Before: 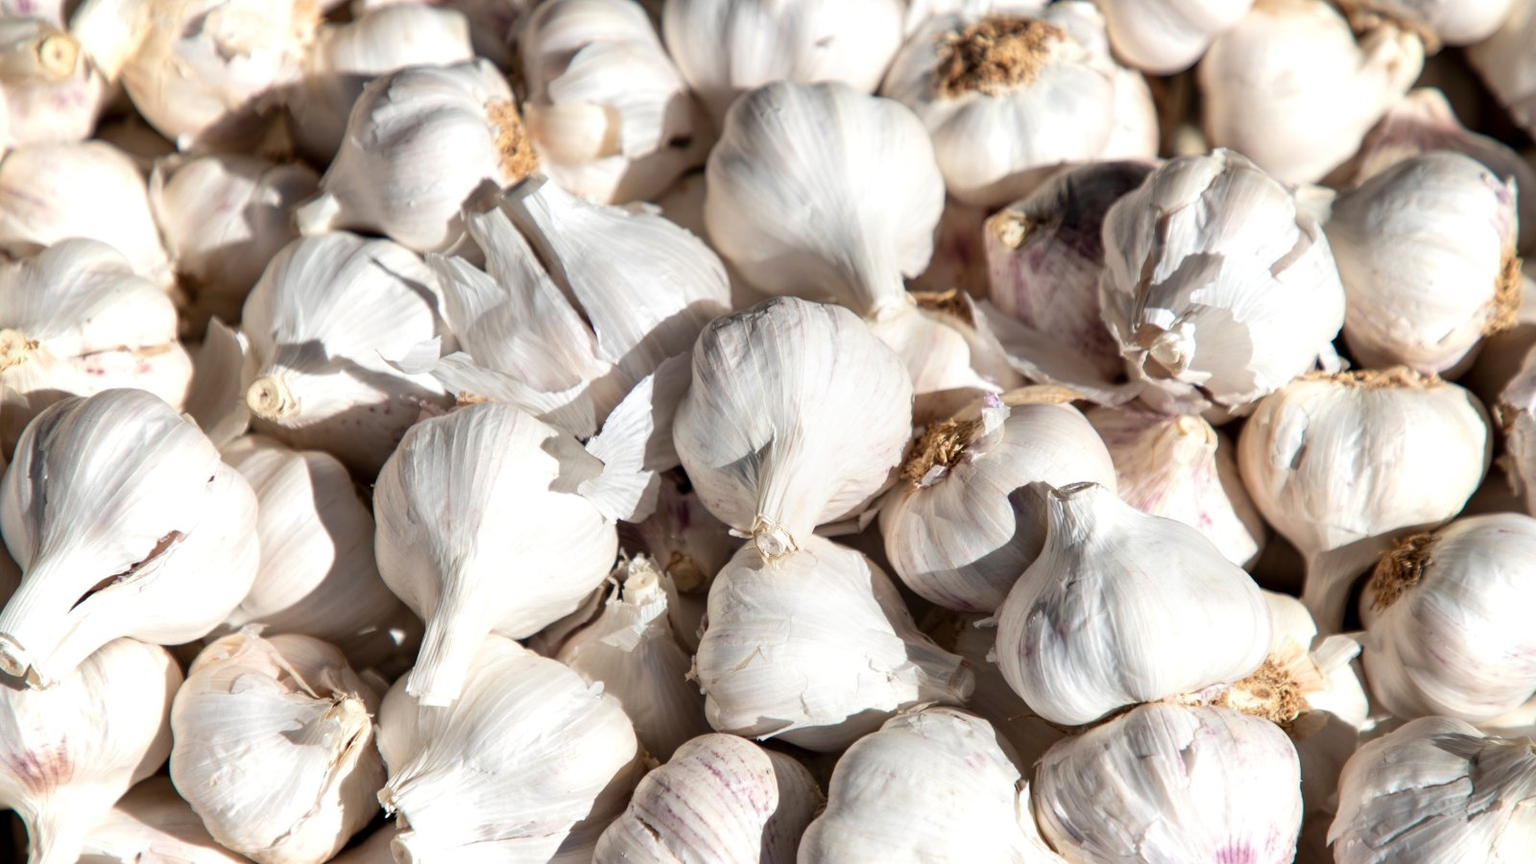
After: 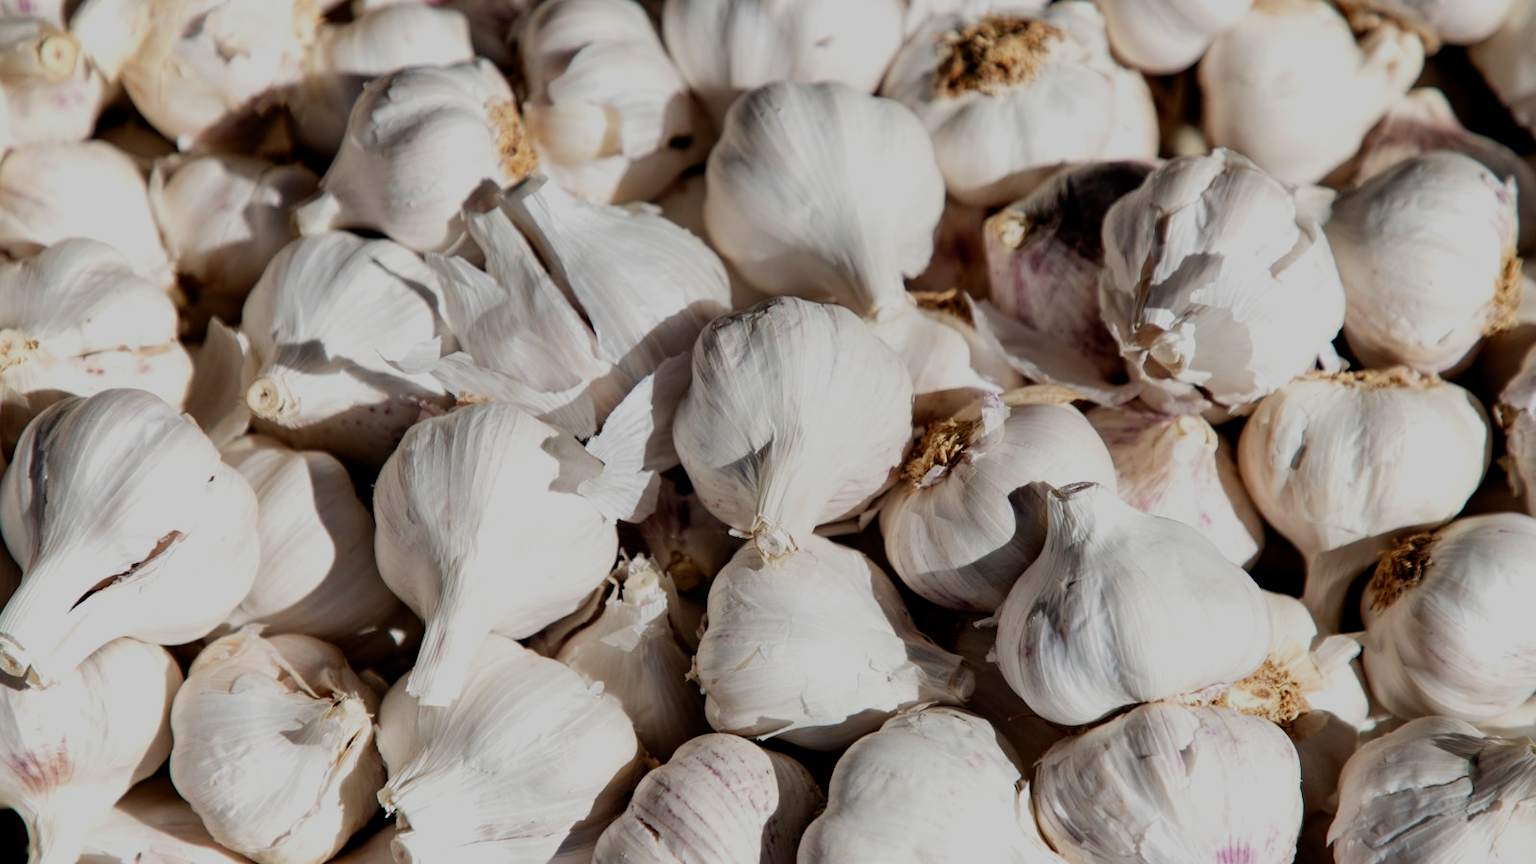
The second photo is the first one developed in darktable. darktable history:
filmic rgb: middle gray luminance 29%, black relative exposure -10.3 EV, white relative exposure 5.5 EV, threshold 6 EV, target black luminance 0%, hardness 3.95, latitude 2.04%, contrast 1.132, highlights saturation mix 5%, shadows ↔ highlights balance 15.11%, add noise in highlights 0, preserve chrominance no, color science v3 (2019), use custom middle-gray values true, iterations of high-quality reconstruction 0, contrast in highlights soft, enable highlight reconstruction true
exposure: exposure 0.02 EV, compensate highlight preservation false
